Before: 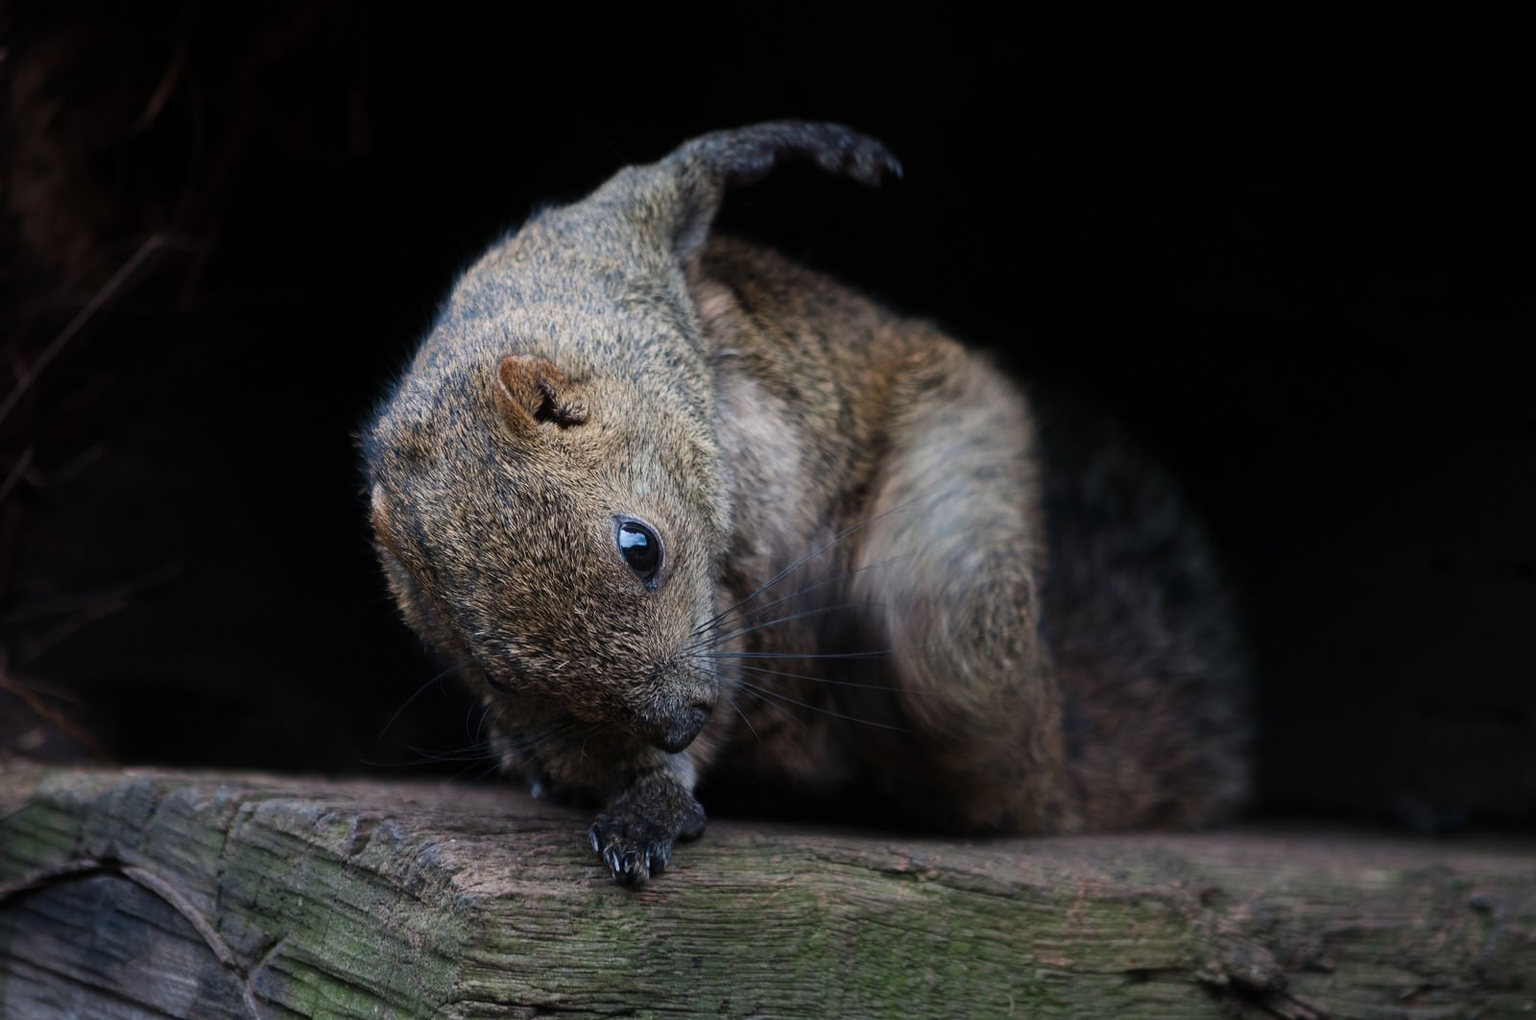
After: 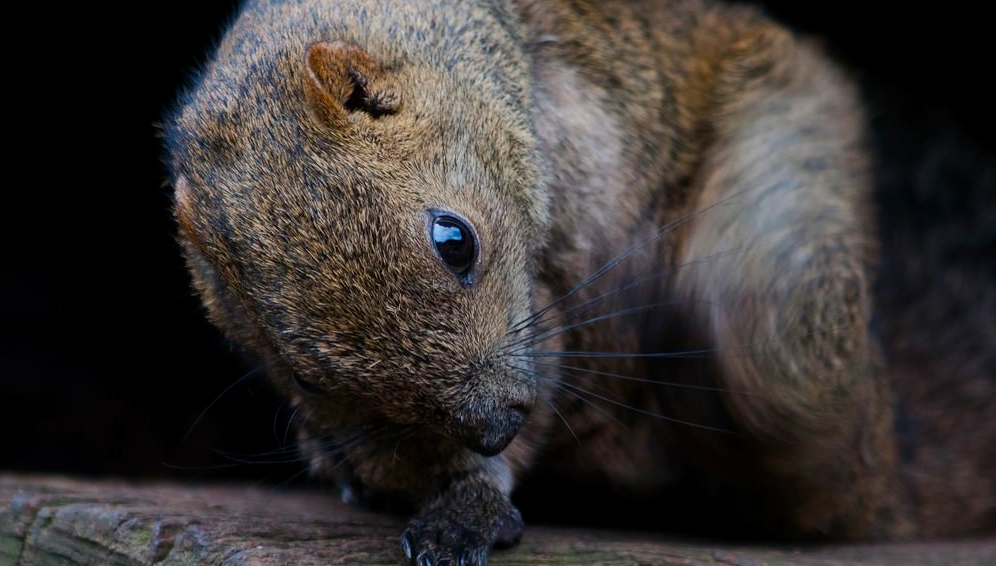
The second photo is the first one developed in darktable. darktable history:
shadows and highlights: shadows 10.1, white point adjustment 0.875, highlights -38.26
color balance rgb: perceptual saturation grading › global saturation 30.563%, global vibrance 25.46%
crop: left 13.288%, top 30.949%, right 24.426%, bottom 15.732%
exposure: black level correction 0.001, exposure -0.2 EV, compensate highlight preservation false
